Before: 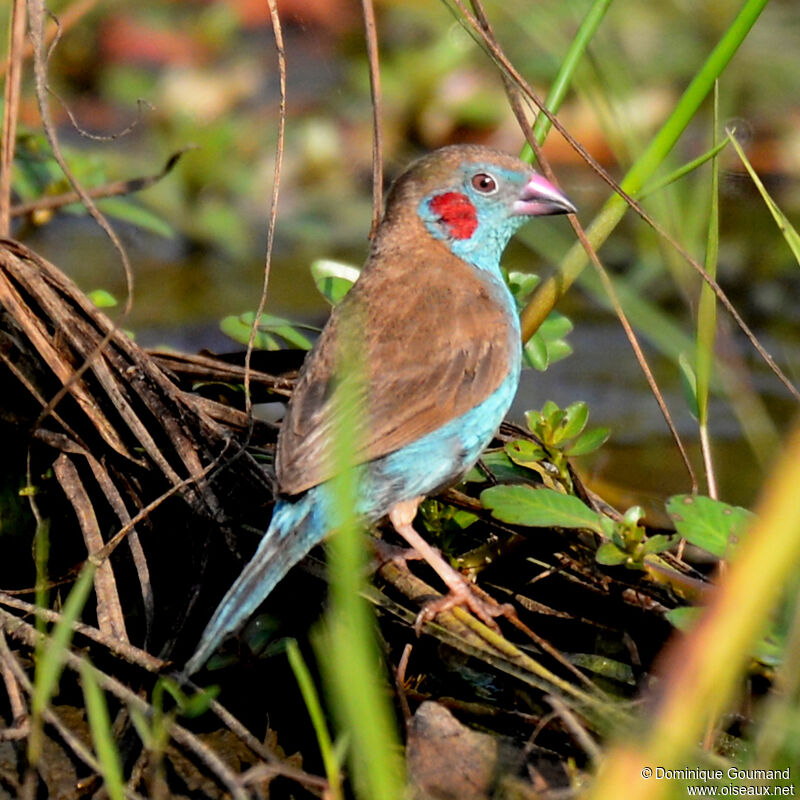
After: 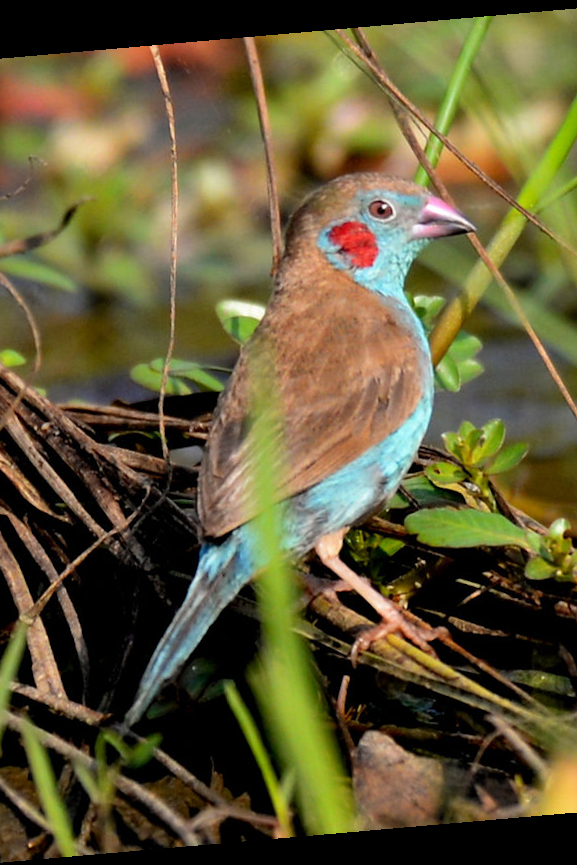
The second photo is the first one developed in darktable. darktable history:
crop and rotate: left 13.537%, right 19.796%
rotate and perspective: rotation -4.98°, automatic cropping off
